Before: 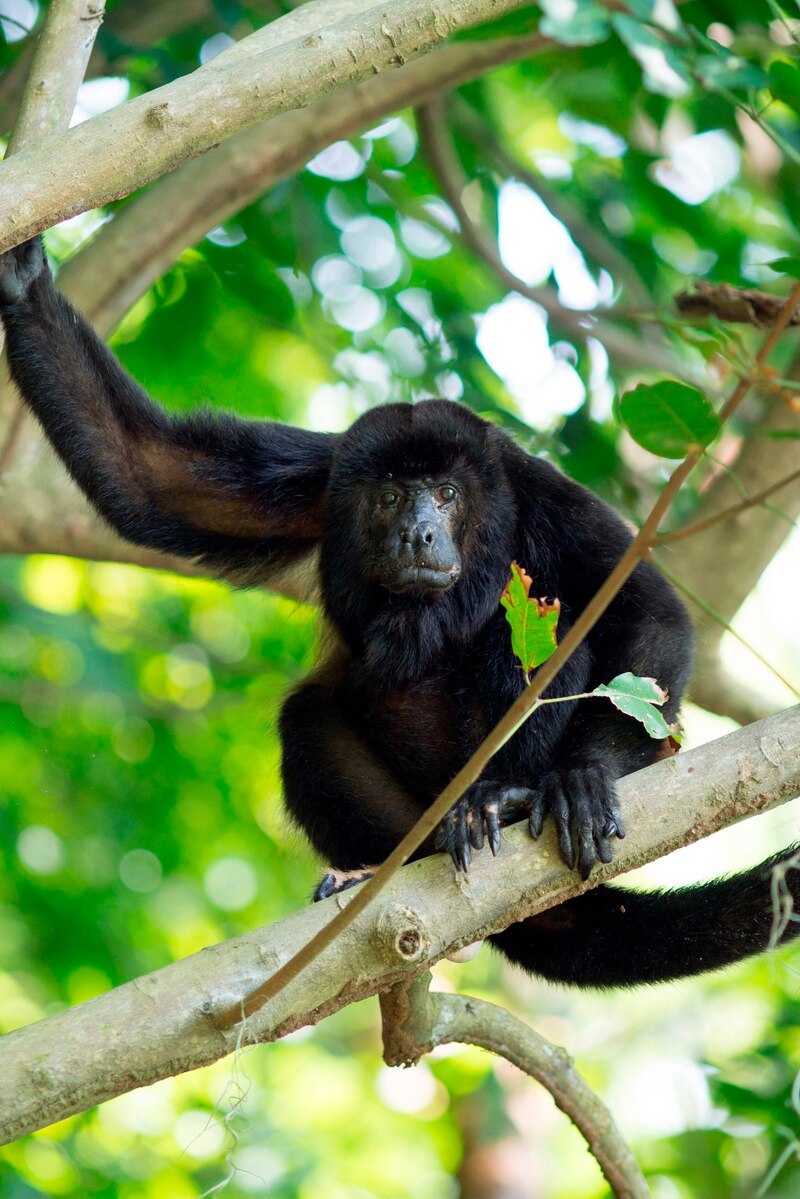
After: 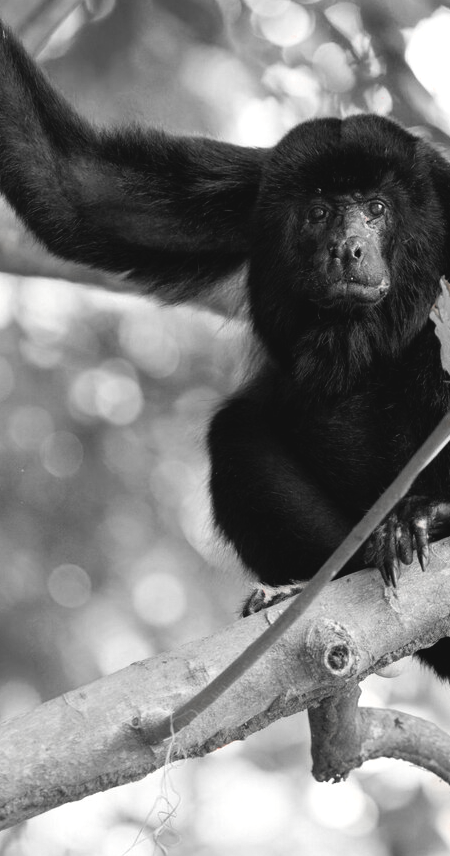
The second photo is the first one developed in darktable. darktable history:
color zones: curves: ch0 [(0, 0.278) (0.143, 0.5) (0.286, 0.5) (0.429, 0.5) (0.571, 0.5) (0.714, 0.5) (0.857, 0.5) (1, 0.5)]; ch1 [(0, 1) (0.143, 0.165) (0.286, 0) (0.429, 0) (0.571, 0) (0.714, 0) (0.857, 0.5) (1, 0.5)]; ch2 [(0, 0.508) (0.143, 0.5) (0.286, 0.5) (0.429, 0.5) (0.571, 0.5) (0.714, 0.5) (0.857, 0.5) (1, 0.5)]
color balance: lift [1.005, 0.99, 1.007, 1.01], gamma [1, 0.979, 1.011, 1.021], gain [0.923, 1.098, 1.025, 0.902], input saturation 90.45%, contrast 7.73%, output saturation 105.91%
crop: left 8.966%, top 23.852%, right 34.699%, bottom 4.703%
